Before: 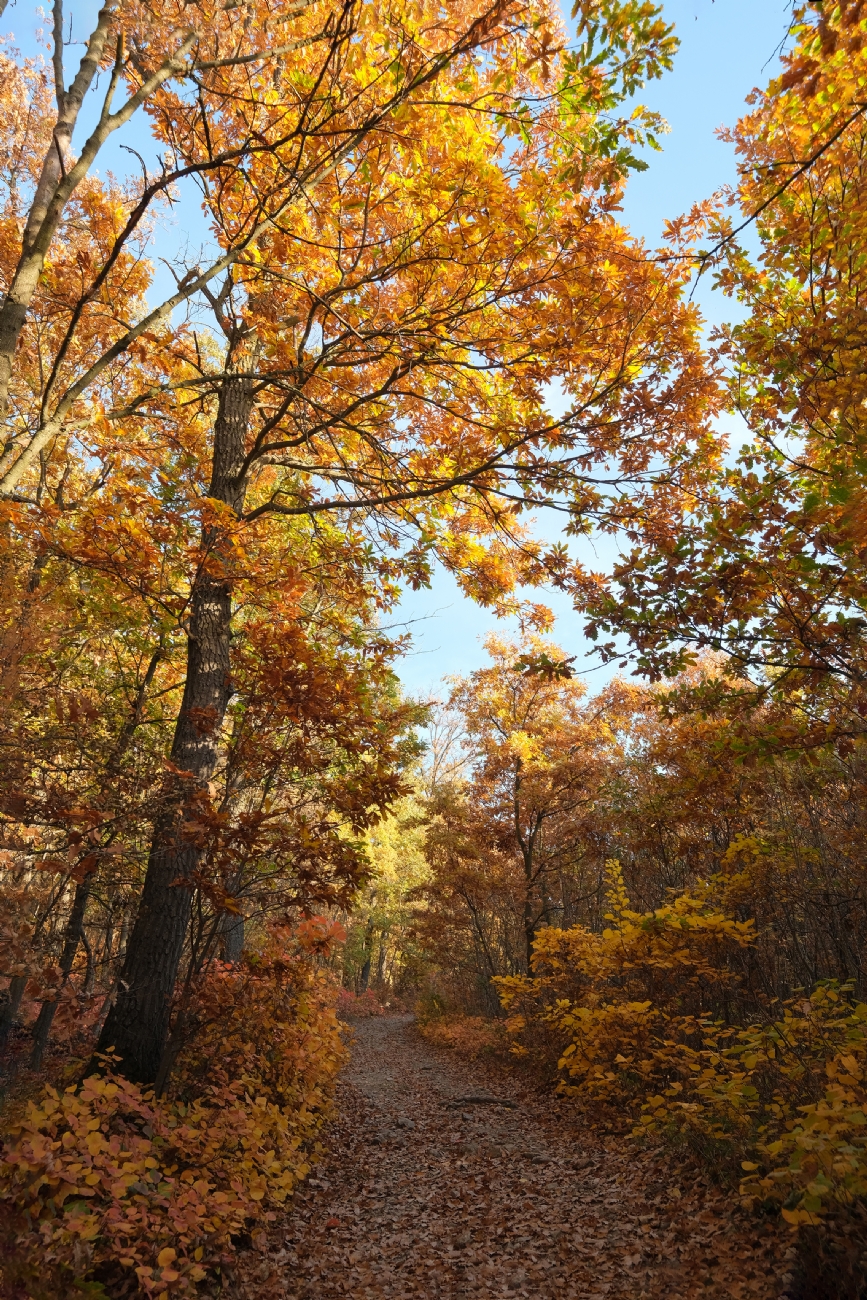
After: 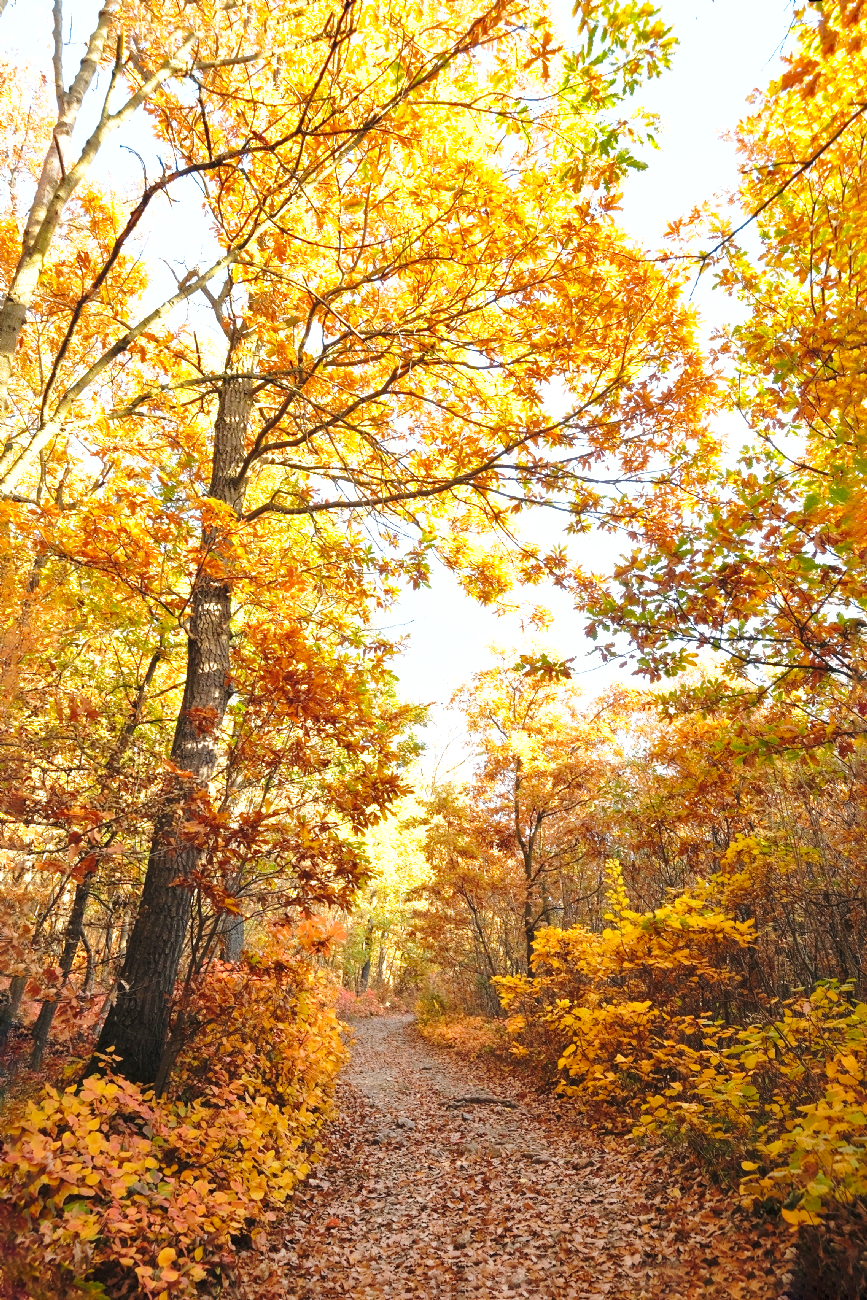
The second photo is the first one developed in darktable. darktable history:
shadows and highlights: shadows 30.18
exposure: black level correction 0, exposure 1.2 EV, compensate exposure bias true, compensate highlight preservation false
base curve: curves: ch0 [(0, 0) (0.028, 0.03) (0.121, 0.232) (0.46, 0.748) (0.859, 0.968) (1, 1)], preserve colors none
